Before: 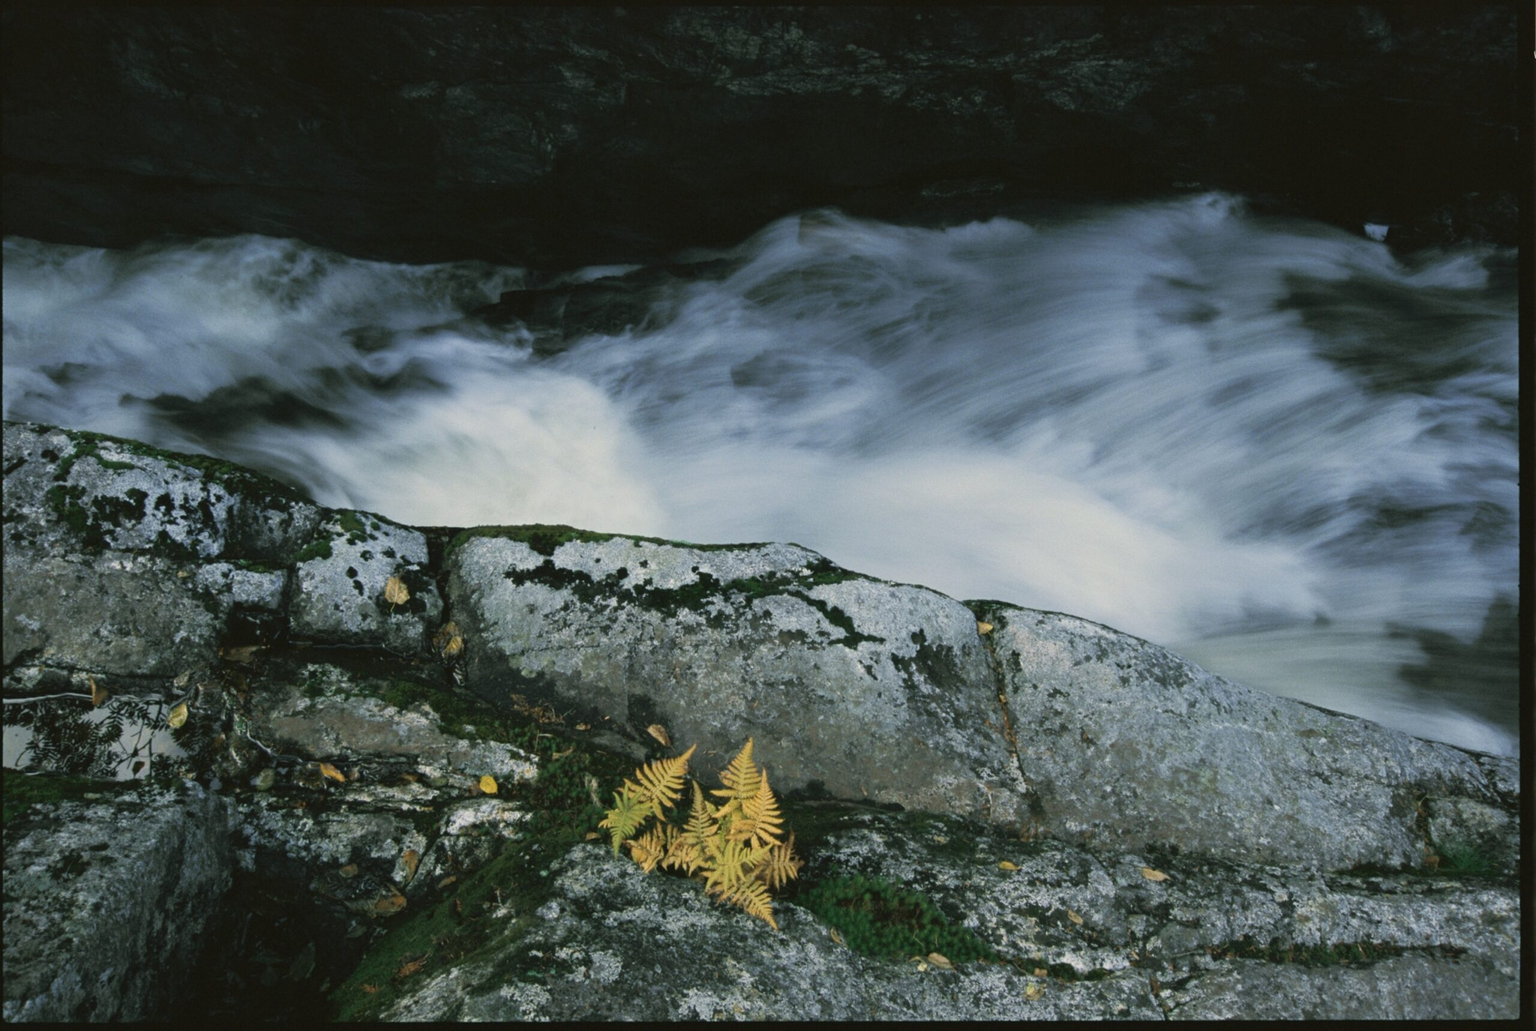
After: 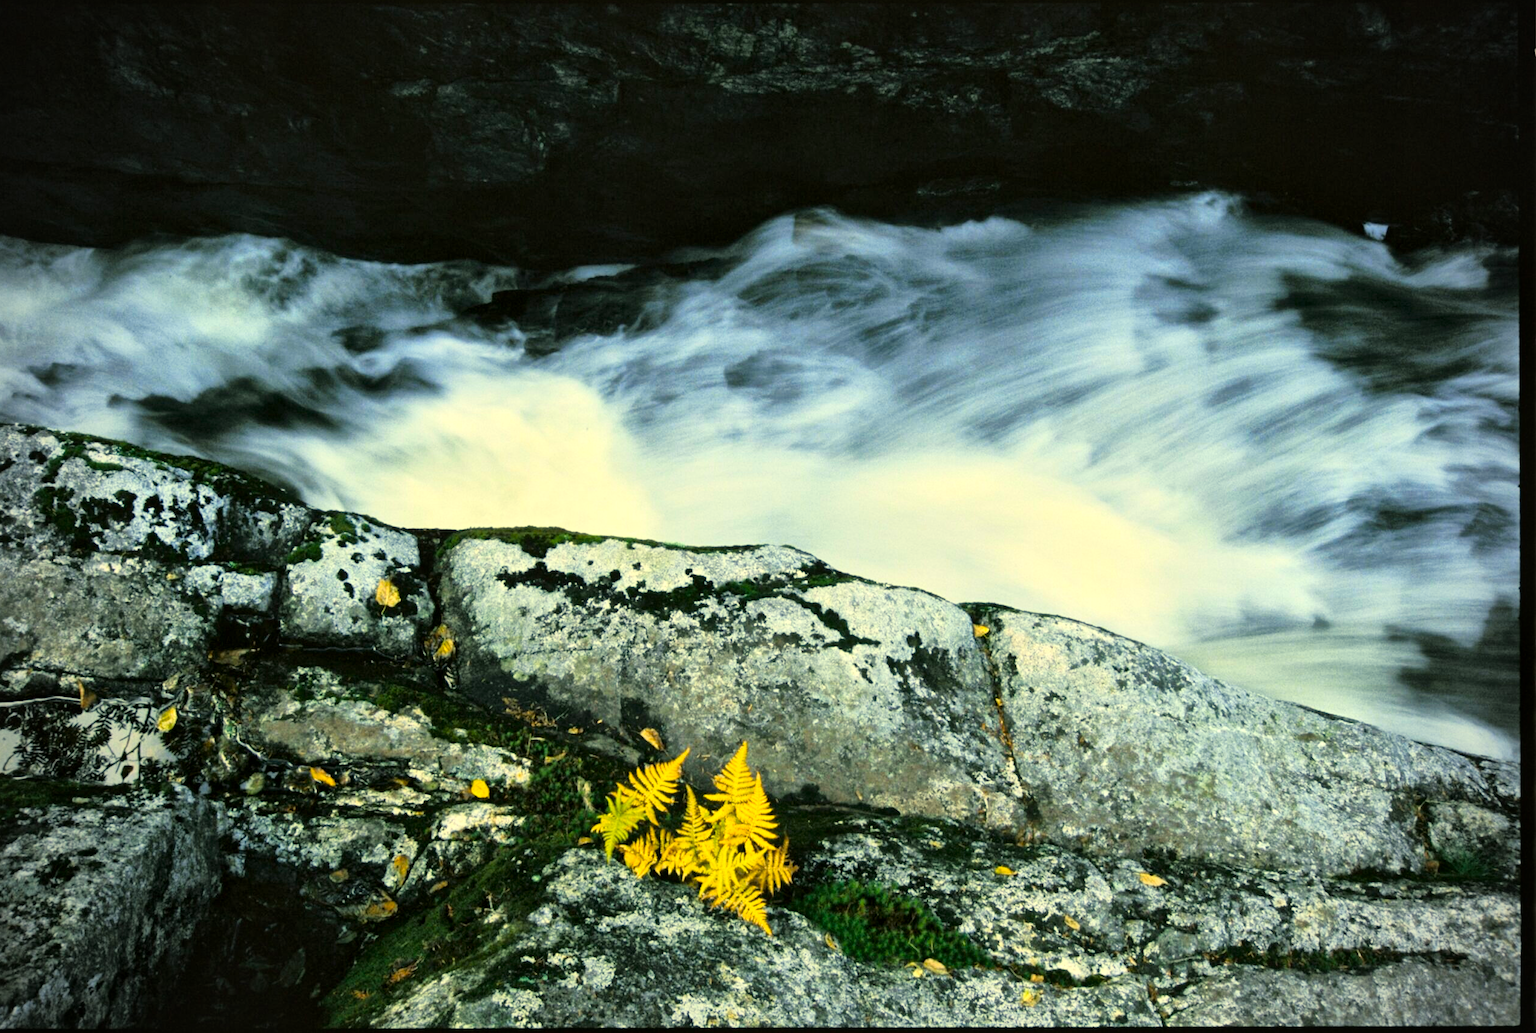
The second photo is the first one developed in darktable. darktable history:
tone equalizer: -8 EV -0.426 EV, -7 EV -0.38 EV, -6 EV -0.295 EV, -5 EV -0.193 EV, -3 EV 0.195 EV, -2 EV 0.362 EV, -1 EV 0.38 EV, +0 EV 0.432 EV, edges refinement/feathering 500, mask exposure compensation -1.57 EV, preserve details no
crop and rotate: left 0.844%, top 0.294%, bottom 0.379%
base curve: curves: ch0 [(0, 0) (0.008, 0.007) (0.022, 0.029) (0.048, 0.089) (0.092, 0.197) (0.191, 0.399) (0.275, 0.534) (0.357, 0.65) (0.477, 0.78) (0.542, 0.833) (0.799, 0.973) (1, 1)]
color balance rgb: shadows lift › hue 85.62°, highlights gain › chroma 7.952%, highlights gain › hue 86.24°, perceptual saturation grading › global saturation 35.785%, perceptual saturation grading › shadows 35.324%
exposure: exposure -0.045 EV, compensate highlight preservation false
vignetting: on, module defaults
local contrast: mode bilateral grid, contrast 19, coarseness 51, detail 148%, midtone range 0.2
